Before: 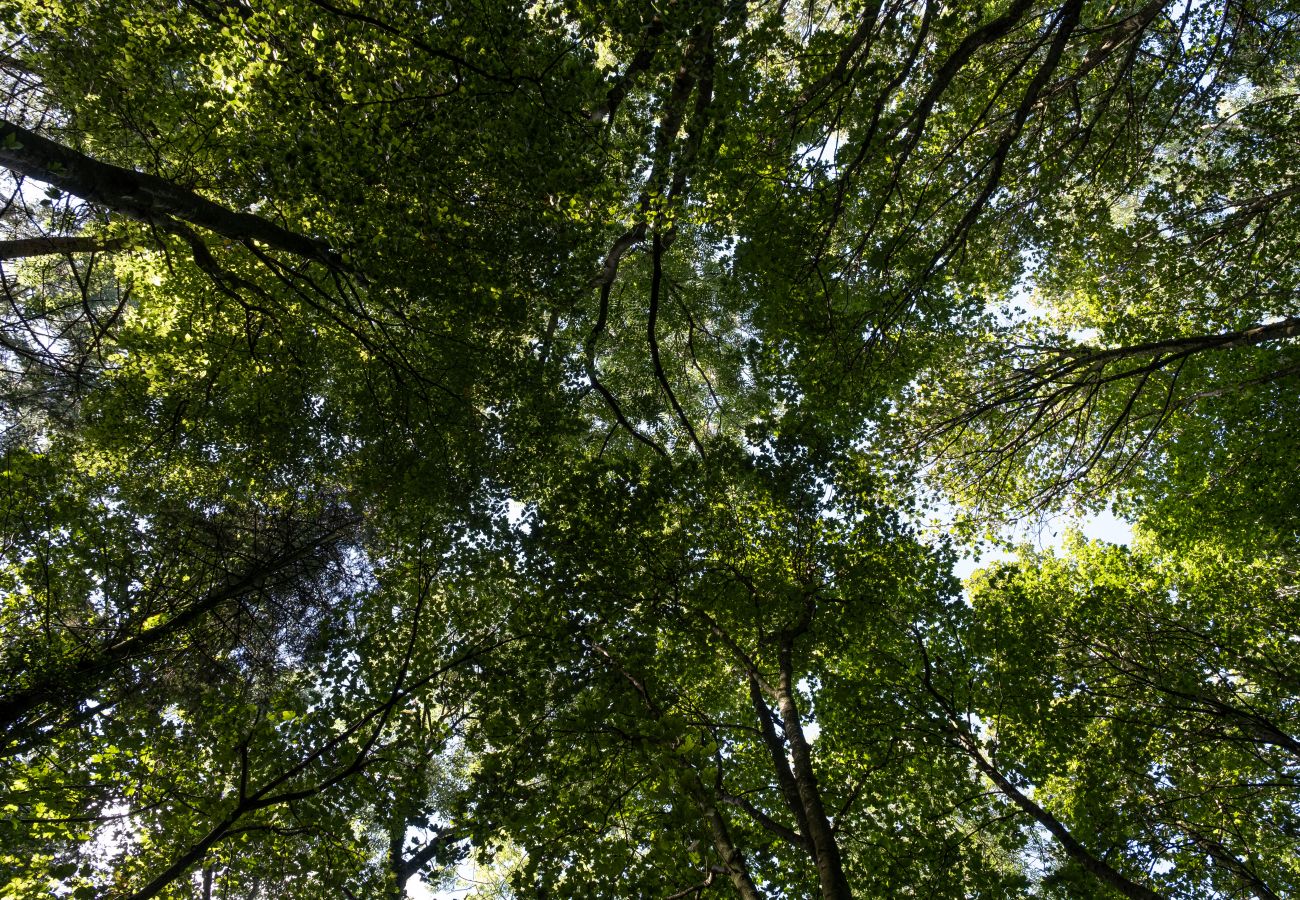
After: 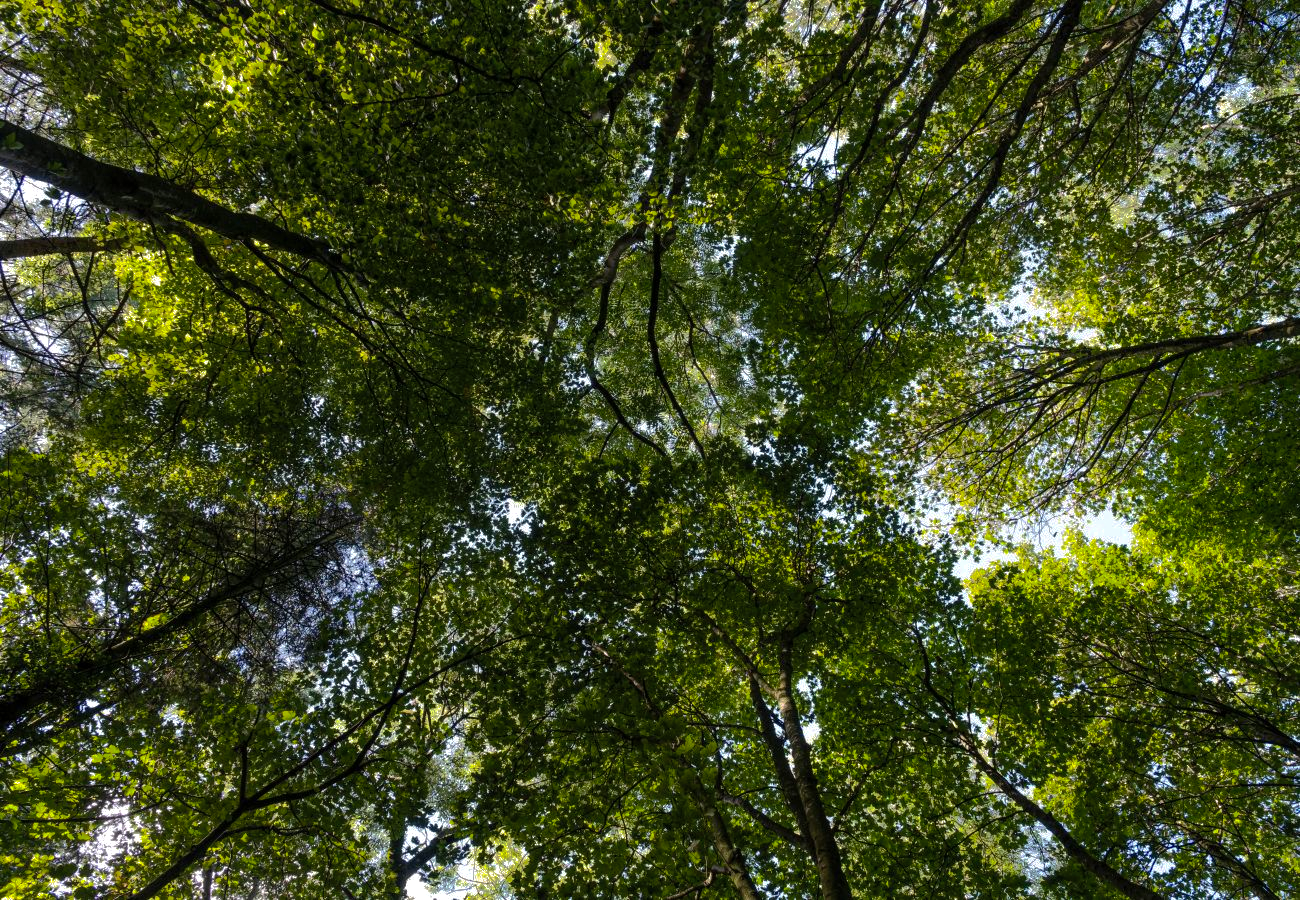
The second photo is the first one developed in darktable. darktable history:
shadows and highlights: shadows 25, highlights -70
color balance rgb: linear chroma grading › global chroma 10%, perceptual saturation grading › global saturation 5%, perceptual brilliance grading › global brilliance 4%, global vibrance 7%, saturation formula JzAzBz (2021)
